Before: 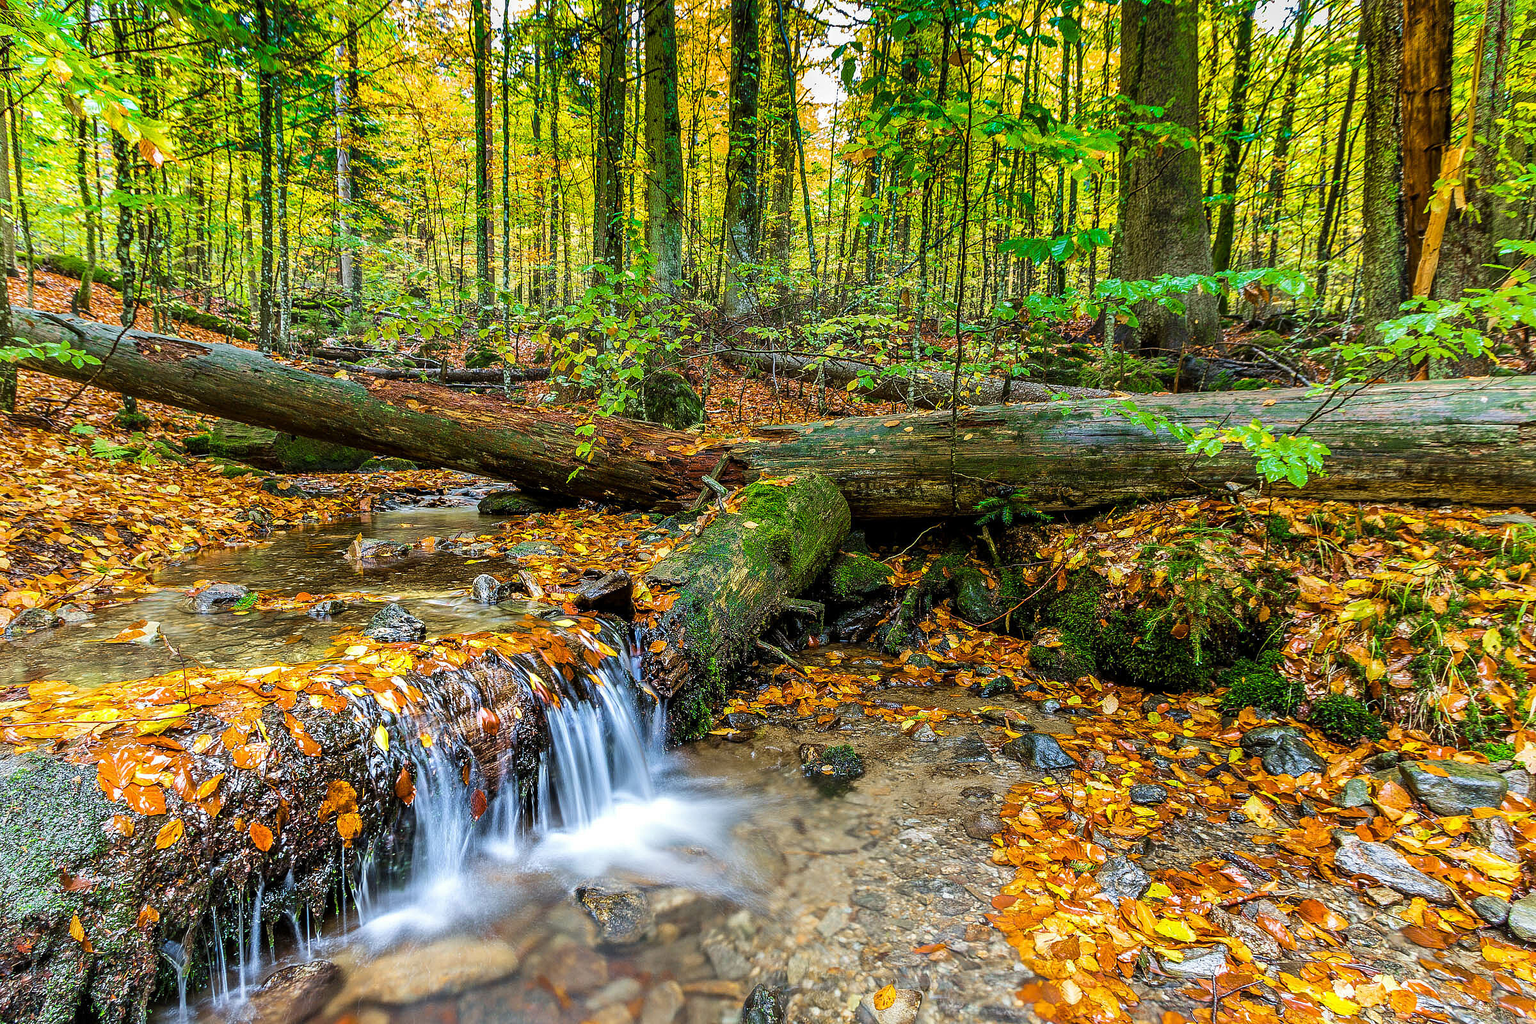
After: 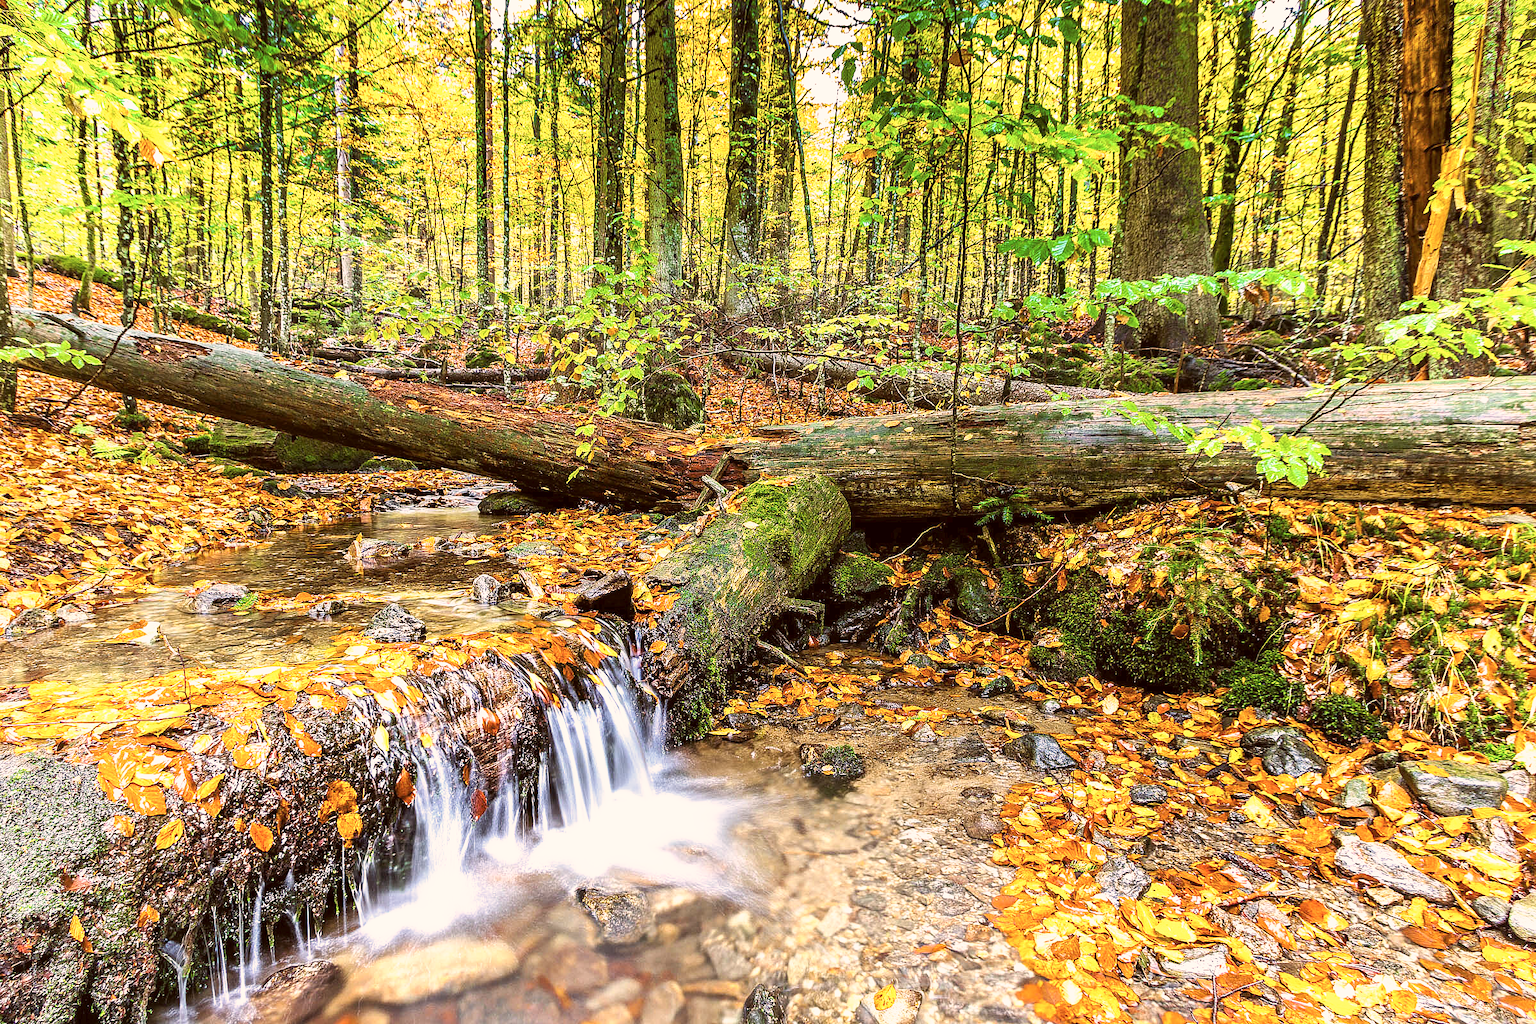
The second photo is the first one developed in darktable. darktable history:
tone curve: curves: ch0 [(0, 0) (0.003, 0.032) (0.011, 0.036) (0.025, 0.049) (0.044, 0.075) (0.069, 0.112) (0.1, 0.151) (0.136, 0.197) (0.177, 0.241) (0.224, 0.295) (0.277, 0.355) (0.335, 0.429) (0.399, 0.512) (0.468, 0.607) (0.543, 0.702) (0.623, 0.796) (0.709, 0.903) (0.801, 0.987) (0.898, 0.997) (1, 1)], preserve colors none
color correction: highlights a* 10.21, highlights b* 9.79, shadows a* 8.61, shadows b* 7.88, saturation 0.8
